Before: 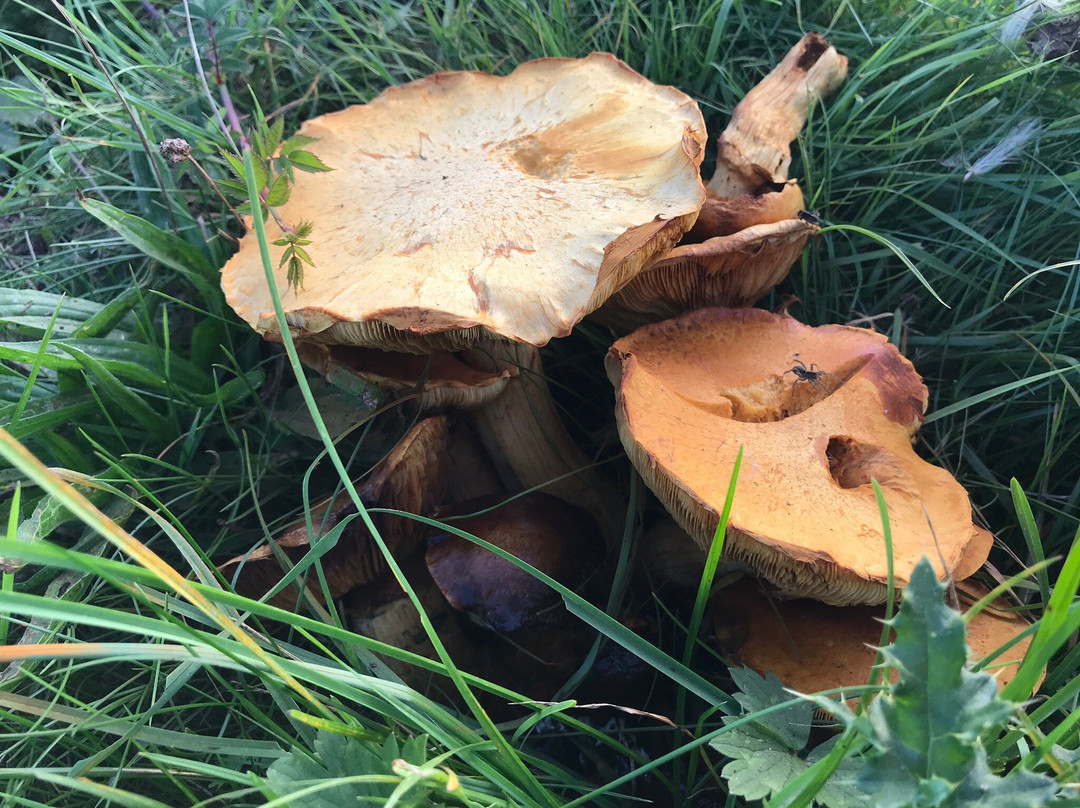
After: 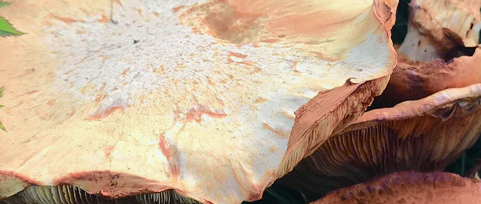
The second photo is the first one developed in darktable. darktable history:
tone curve: curves: ch0 [(0, 0.003) (0.211, 0.174) (0.482, 0.519) (0.843, 0.821) (0.992, 0.971)]; ch1 [(0, 0) (0.276, 0.206) (0.393, 0.364) (0.482, 0.477) (0.506, 0.5) (0.523, 0.523) (0.572, 0.592) (0.635, 0.665) (0.695, 0.759) (1, 1)]; ch2 [(0, 0) (0.438, 0.456) (0.498, 0.497) (0.536, 0.527) (0.562, 0.584) (0.619, 0.602) (0.698, 0.698) (1, 1)], color space Lab, independent channels, preserve colors none
crop: left 28.641%, top 16.859%, right 26.745%, bottom 57.804%
